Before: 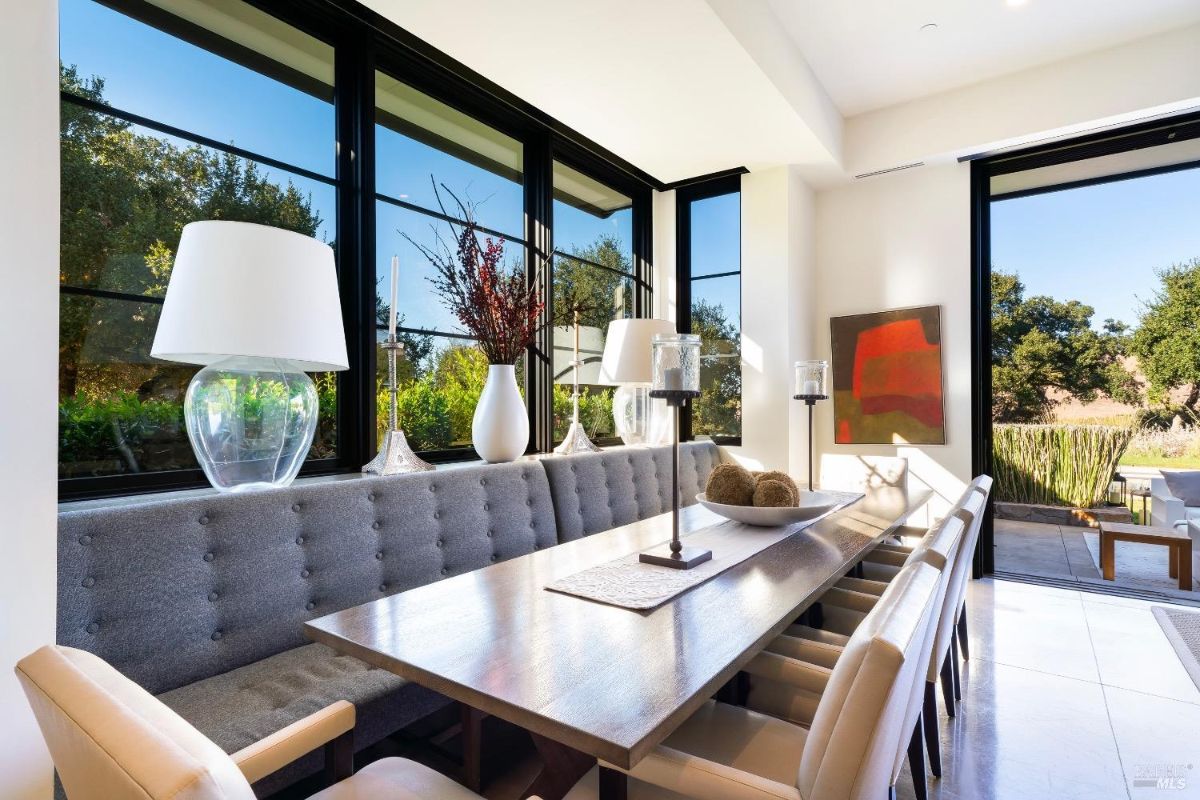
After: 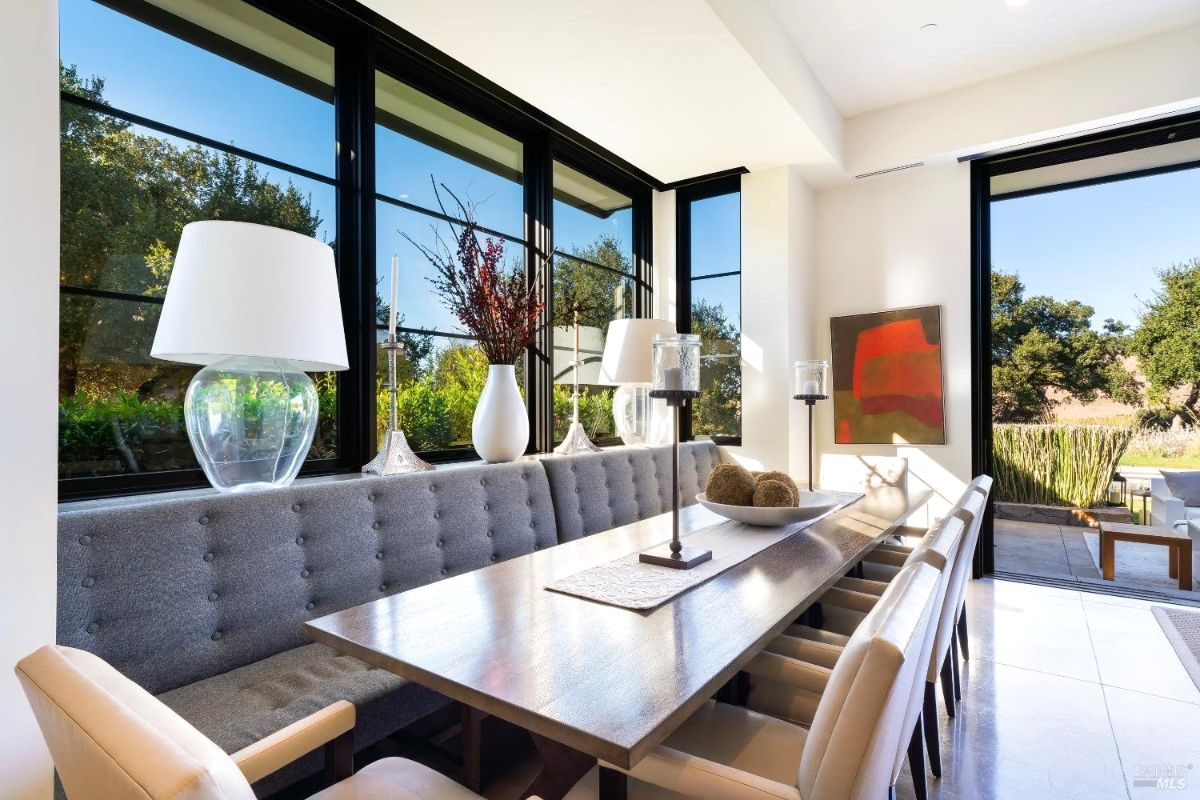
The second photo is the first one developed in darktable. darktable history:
shadows and highlights: shadows 11.7, white point adjustment 1.33, highlights -0.809, soften with gaussian
